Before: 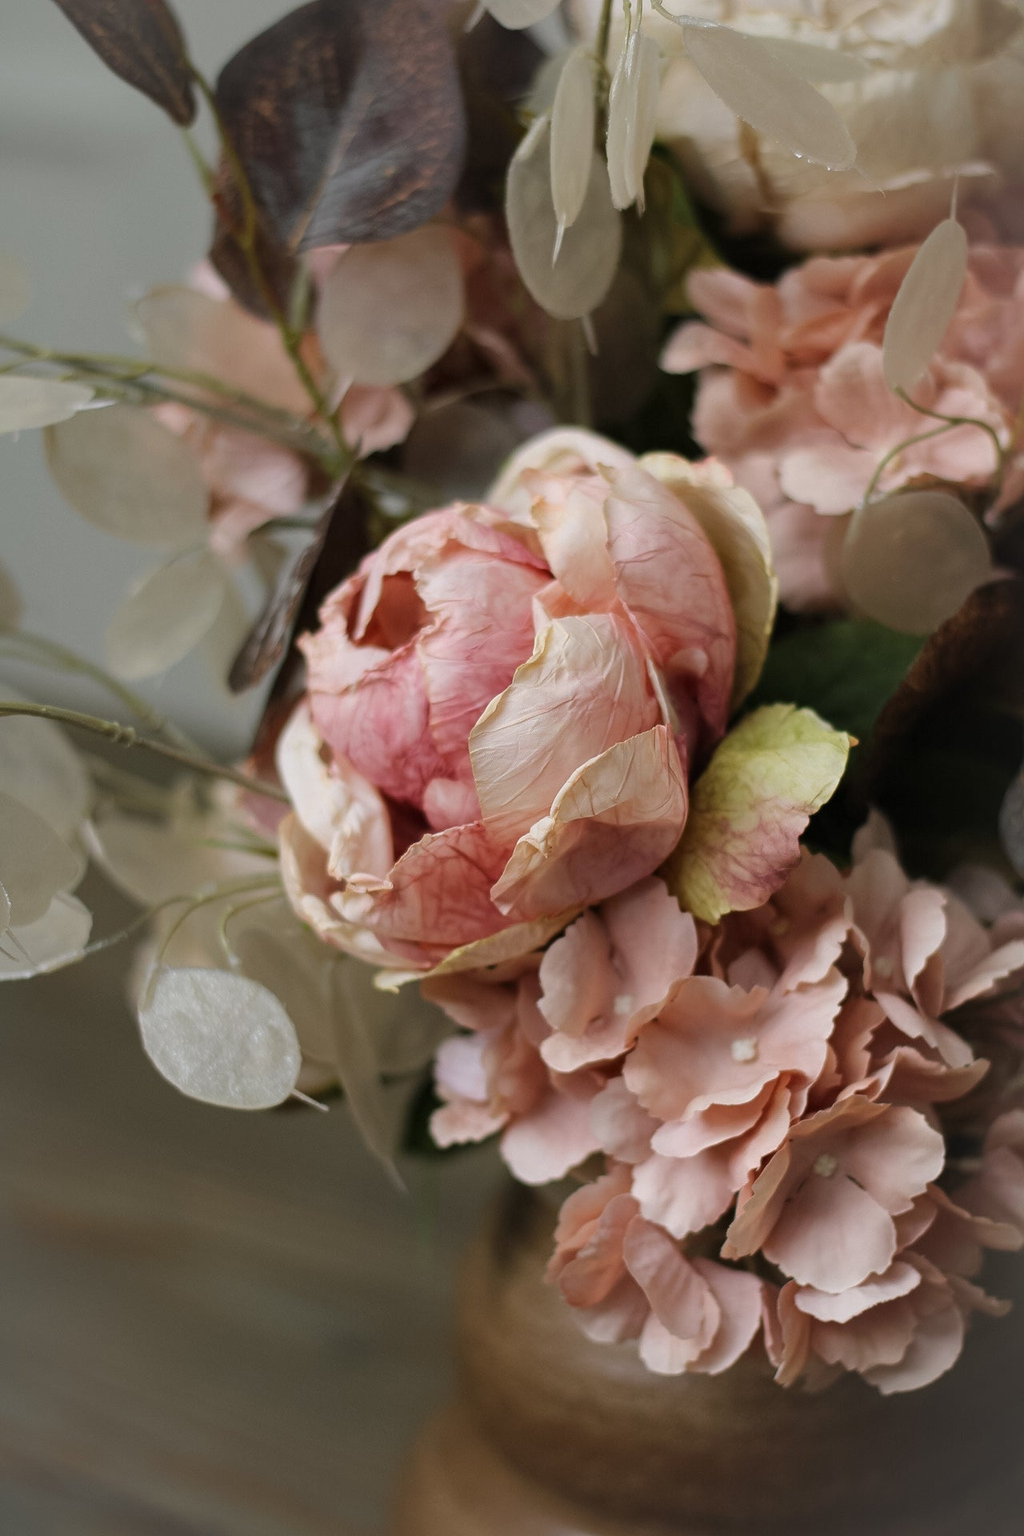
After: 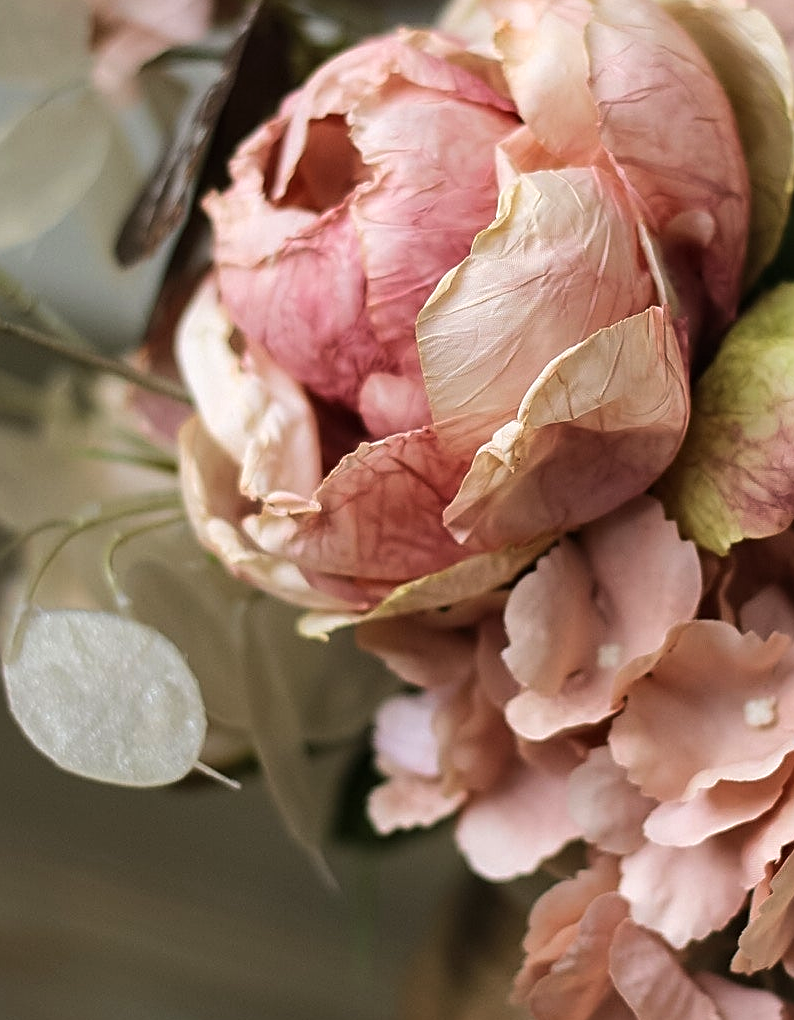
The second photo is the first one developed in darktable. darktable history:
crop: left 13.312%, top 31.28%, right 24.627%, bottom 15.582%
sharpen: on, module defaults
tone equalizer: -8 EV -0.417 EV, -7 EV -0.389 EV, -6 EV -0.333 EV, -5 EV -0.222 EV, -3 EV 0.222 EV, -2 EV 0.333 EV, -1 EV 0.389 EV, +0 EV 0.417 EV, edges refinement/feathering 500, mask exposure compensation -1.57 EV, preserve details no
exposure: compensate highlight preservation false
velvia: strength 15%
